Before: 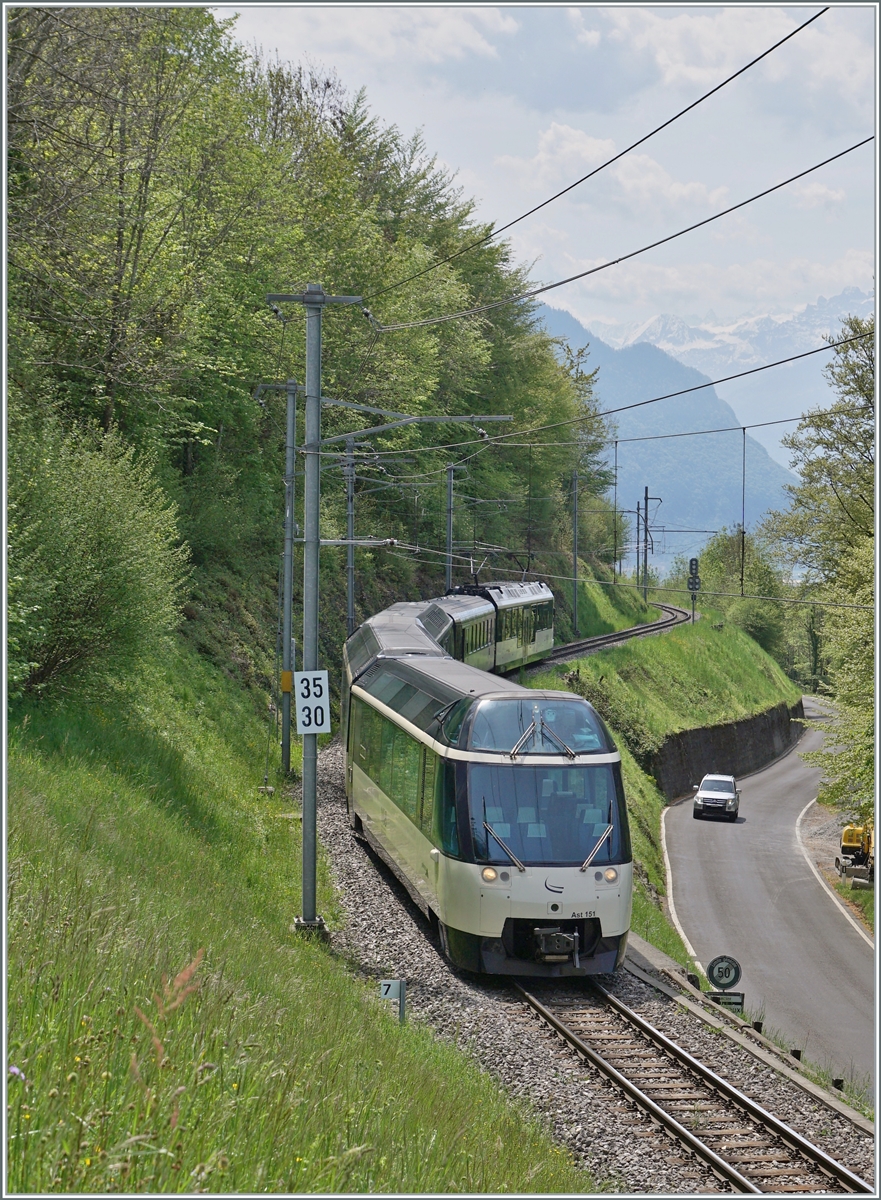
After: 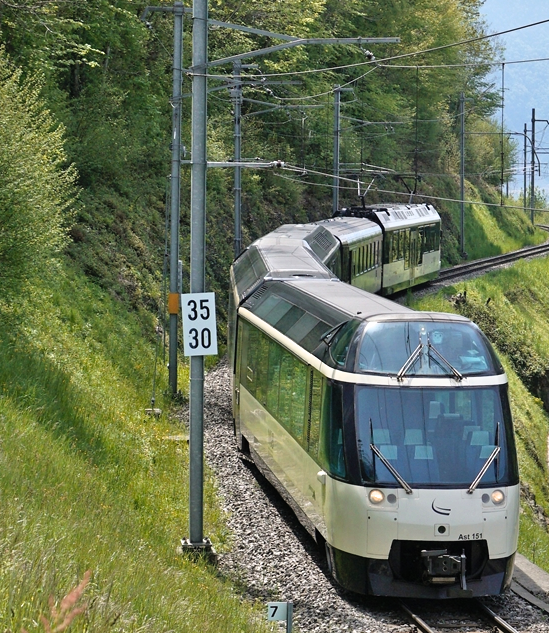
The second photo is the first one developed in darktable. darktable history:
filmic rgb: black relative exposure -8.03 EV, white relative exposure 2.19 EV, hardness 6.94, contrast in shadows safe
color zones: curves: ch1 [(0, 0.469) (0.072, 0.457) (0.243, 0.494) (0.429, 0.5) (0.571, 0.5) (0.714, 0.5) (0.857, 0.5) (1, 0.469)]; ch2 [(0, 0.499) (0.143, 0.467) (0.242, 0.436) (0.429, 0.493) (0.571, 0.5) (0.714, 0.5) (0.857, 0.5) (1, 0.499)]
crop: left 12.909%, top 31.503%, right 24.761%, bottom 15.737%
contrast brightness saturation: brightness 0.086, saturation 0.192
